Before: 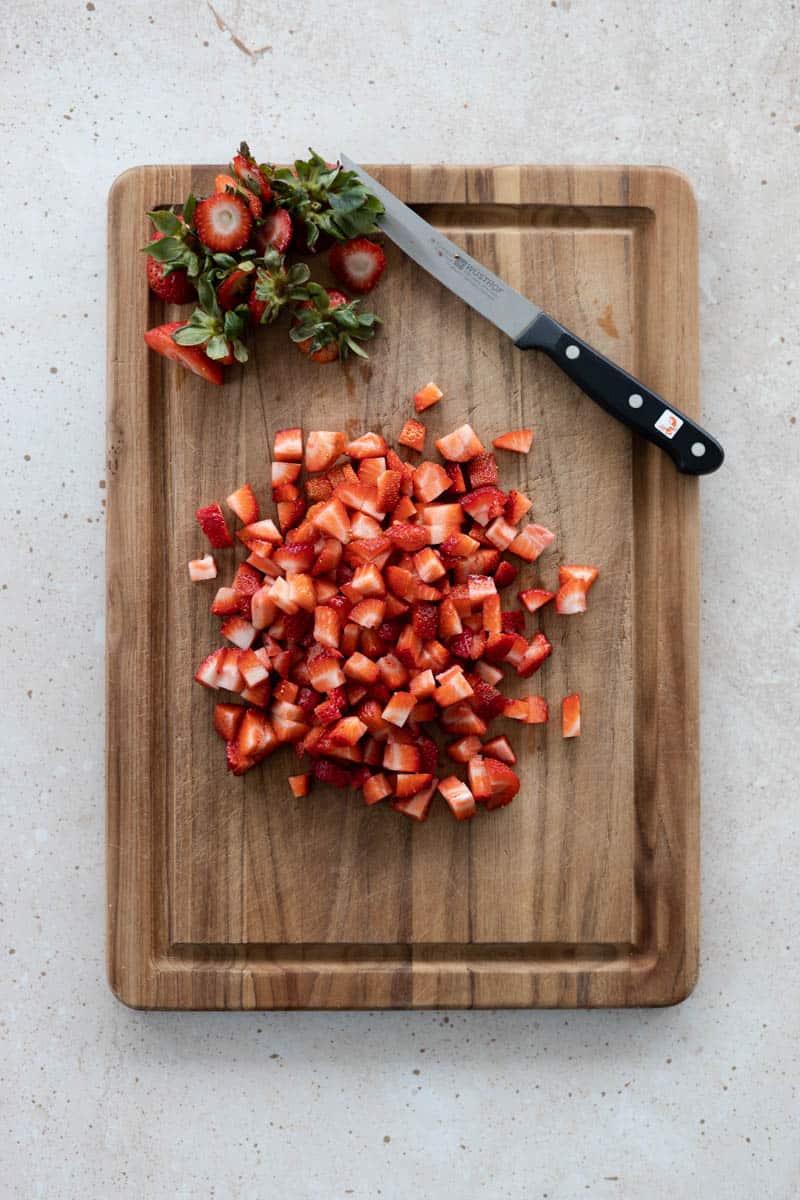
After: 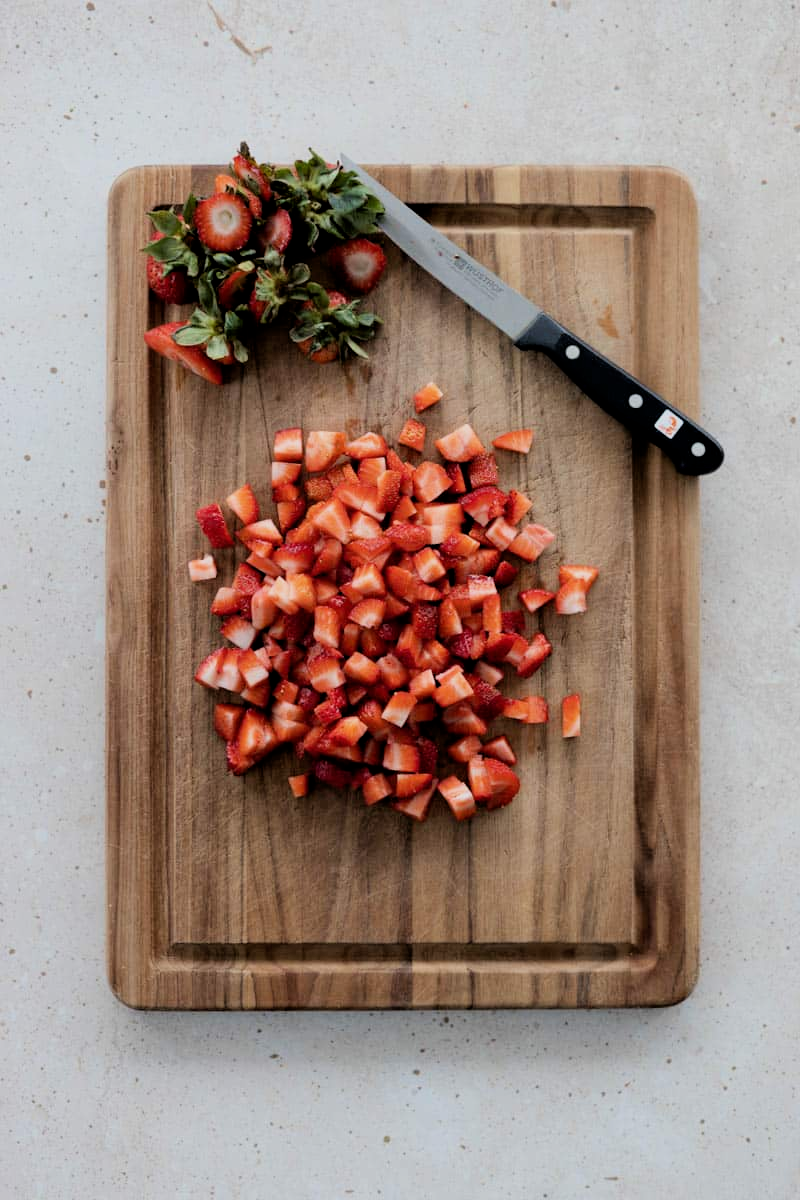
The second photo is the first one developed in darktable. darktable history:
filmic rgb: black relative exposure -7.74 EV, white relative exposure 4.38 EV, target black luminance 0%, hardness 3.76, latitude 50.55%, contrast 1.075, highlights saturation mix 9.26%, shadows ↔ highlights balance -0.234%, color science v6 (2022)
